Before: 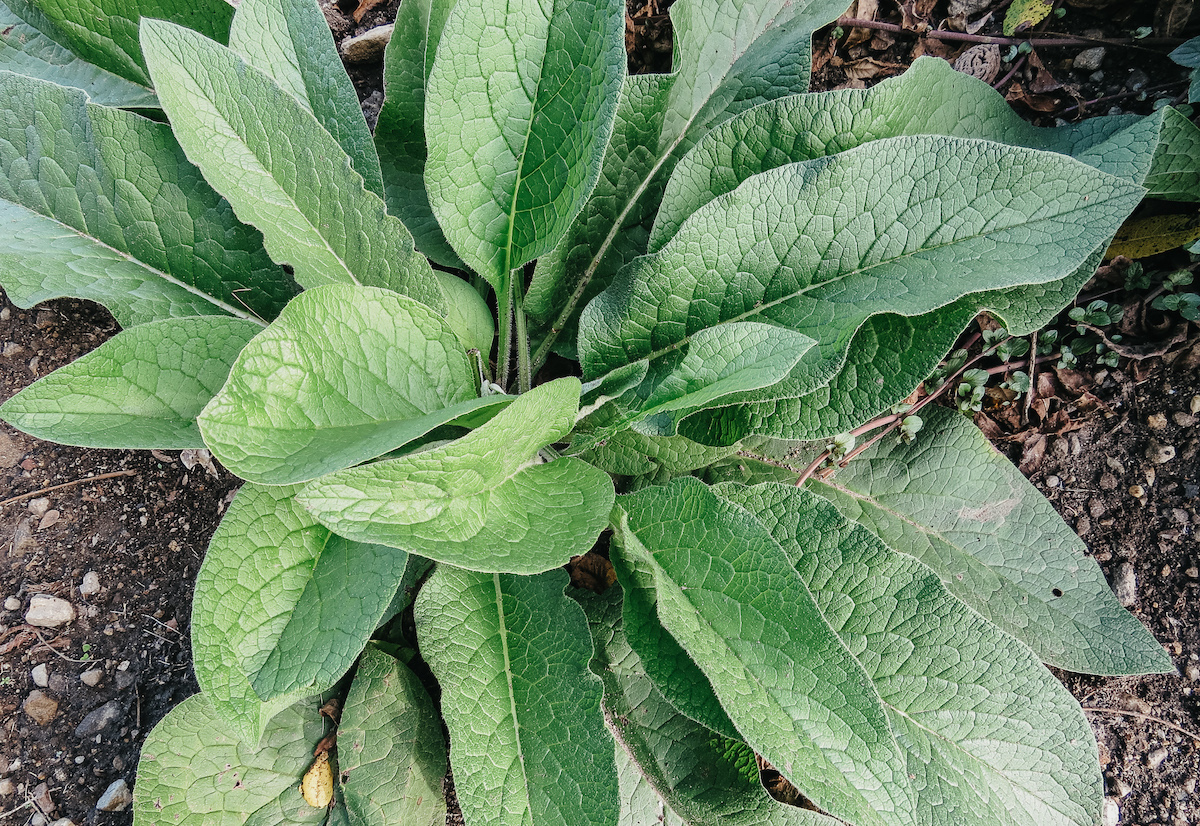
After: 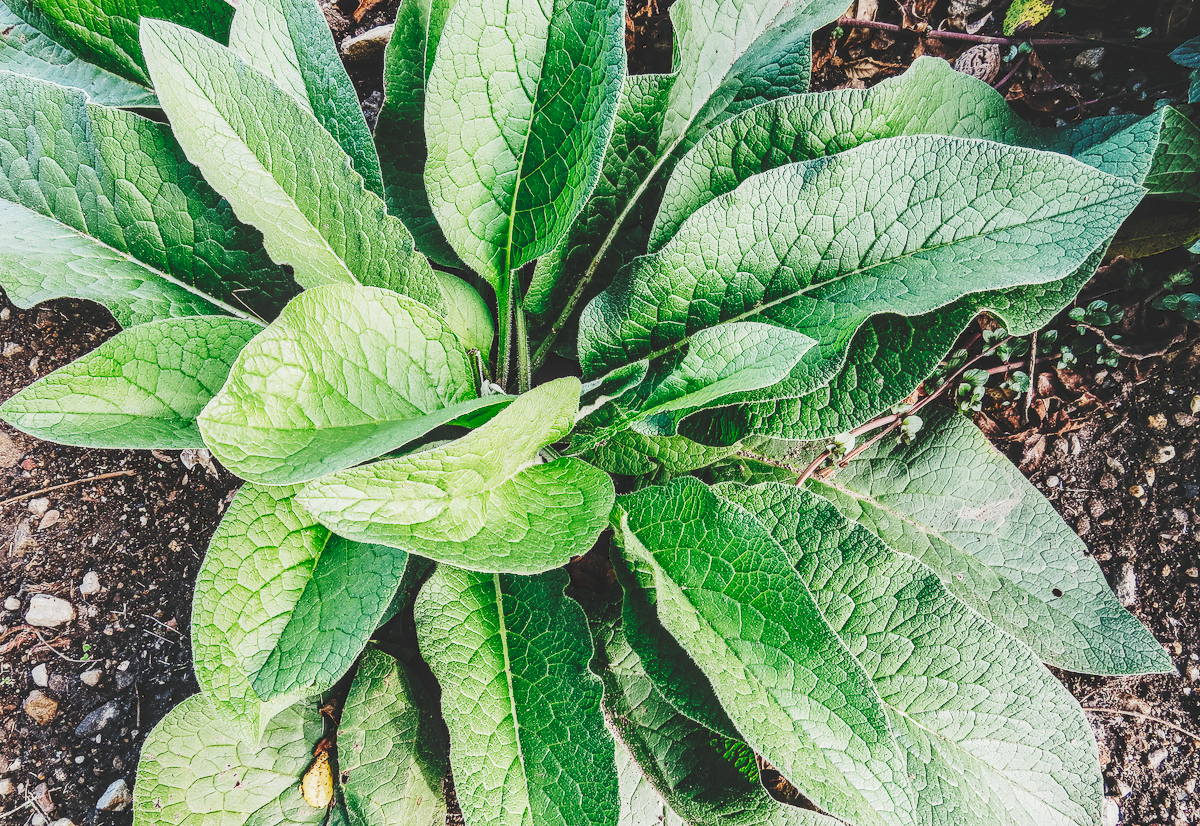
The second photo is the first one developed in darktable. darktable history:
tone curve: curves: ch0 [(0, 0) (0.003, 0.145) (0.011, 0.15) (0.025, 0.15) (0.044, 0.156) (0.069, 0.161) (0.1, 0.169) (0.136, 0.175) (0.177, 0.184) (0.224, 0.196) (0.277, 0.234) (0.335, 0.291) (0.399, 0.391) (0.468, 0.505) (0.543, 0.633) (0.623, 0.742) (0.709, 0.826) (0.801, 0.882) (0.898, 0.93) (1, 1)], preserve colors none
local contrast: on, module defaults
contrast equalizer: y [[0.5 ×6], [0.5 ×6], [0.5, 0.5, 0.501, 0.545, 0.707, 0.863], [0 ×6], [0 ×6]]
